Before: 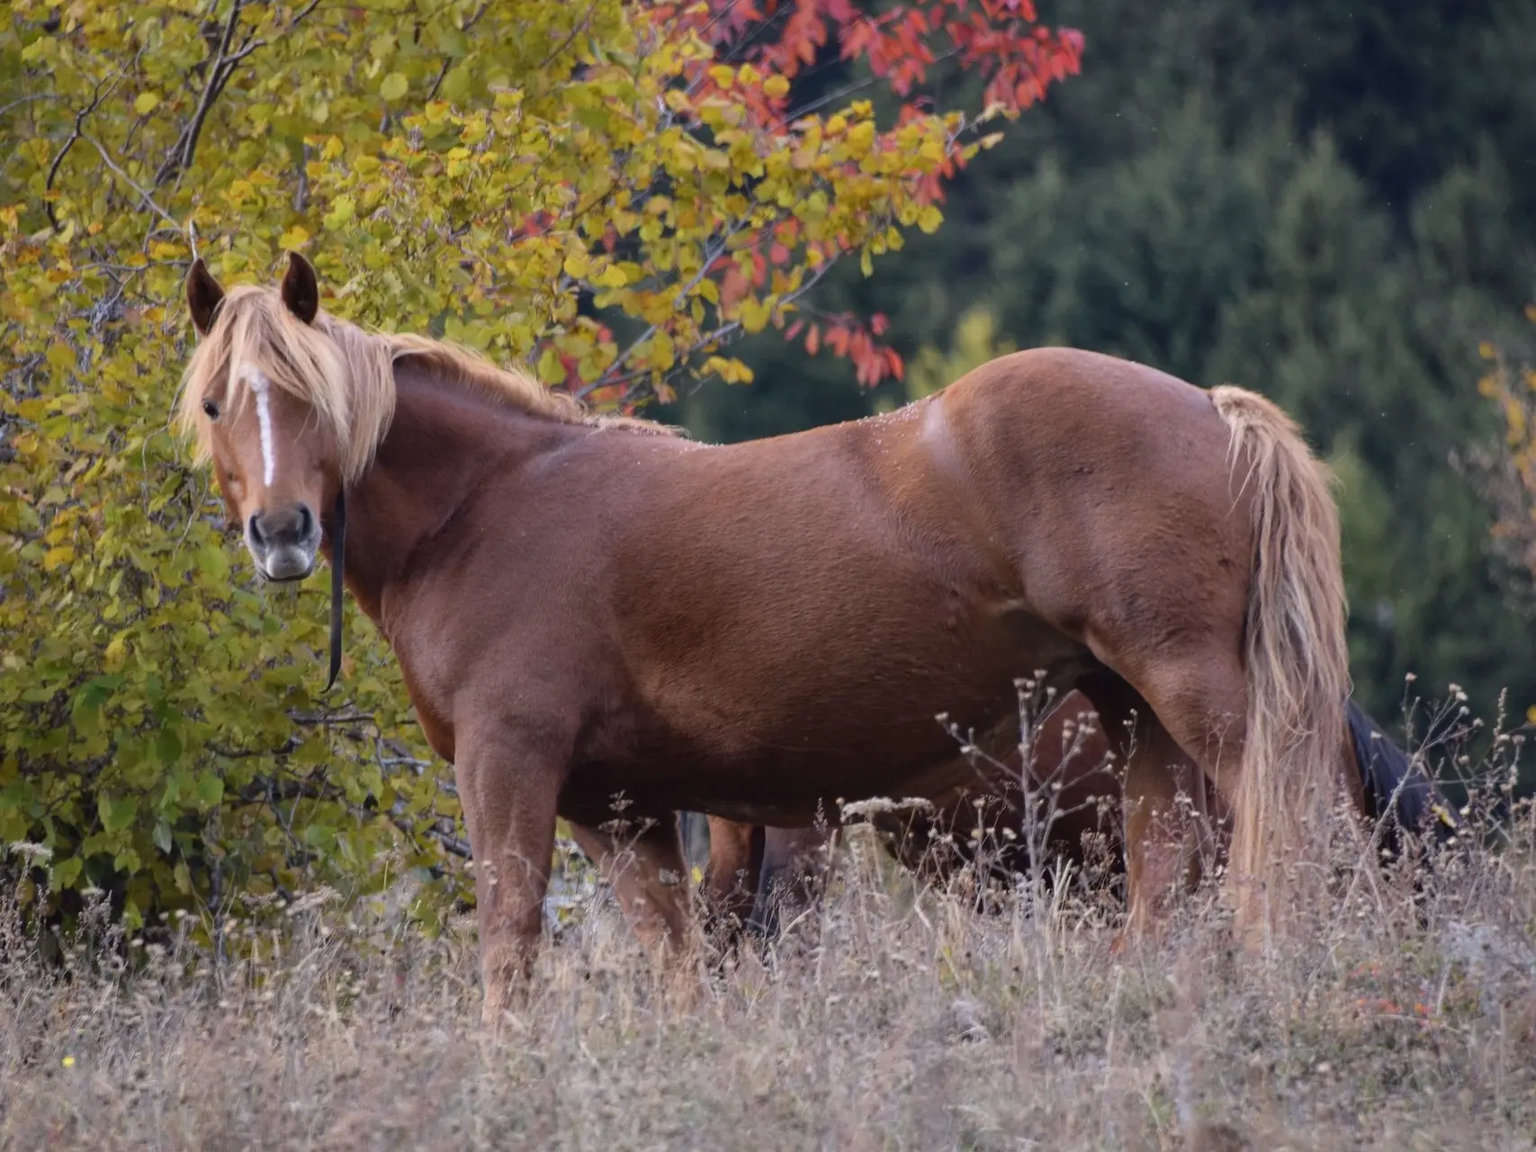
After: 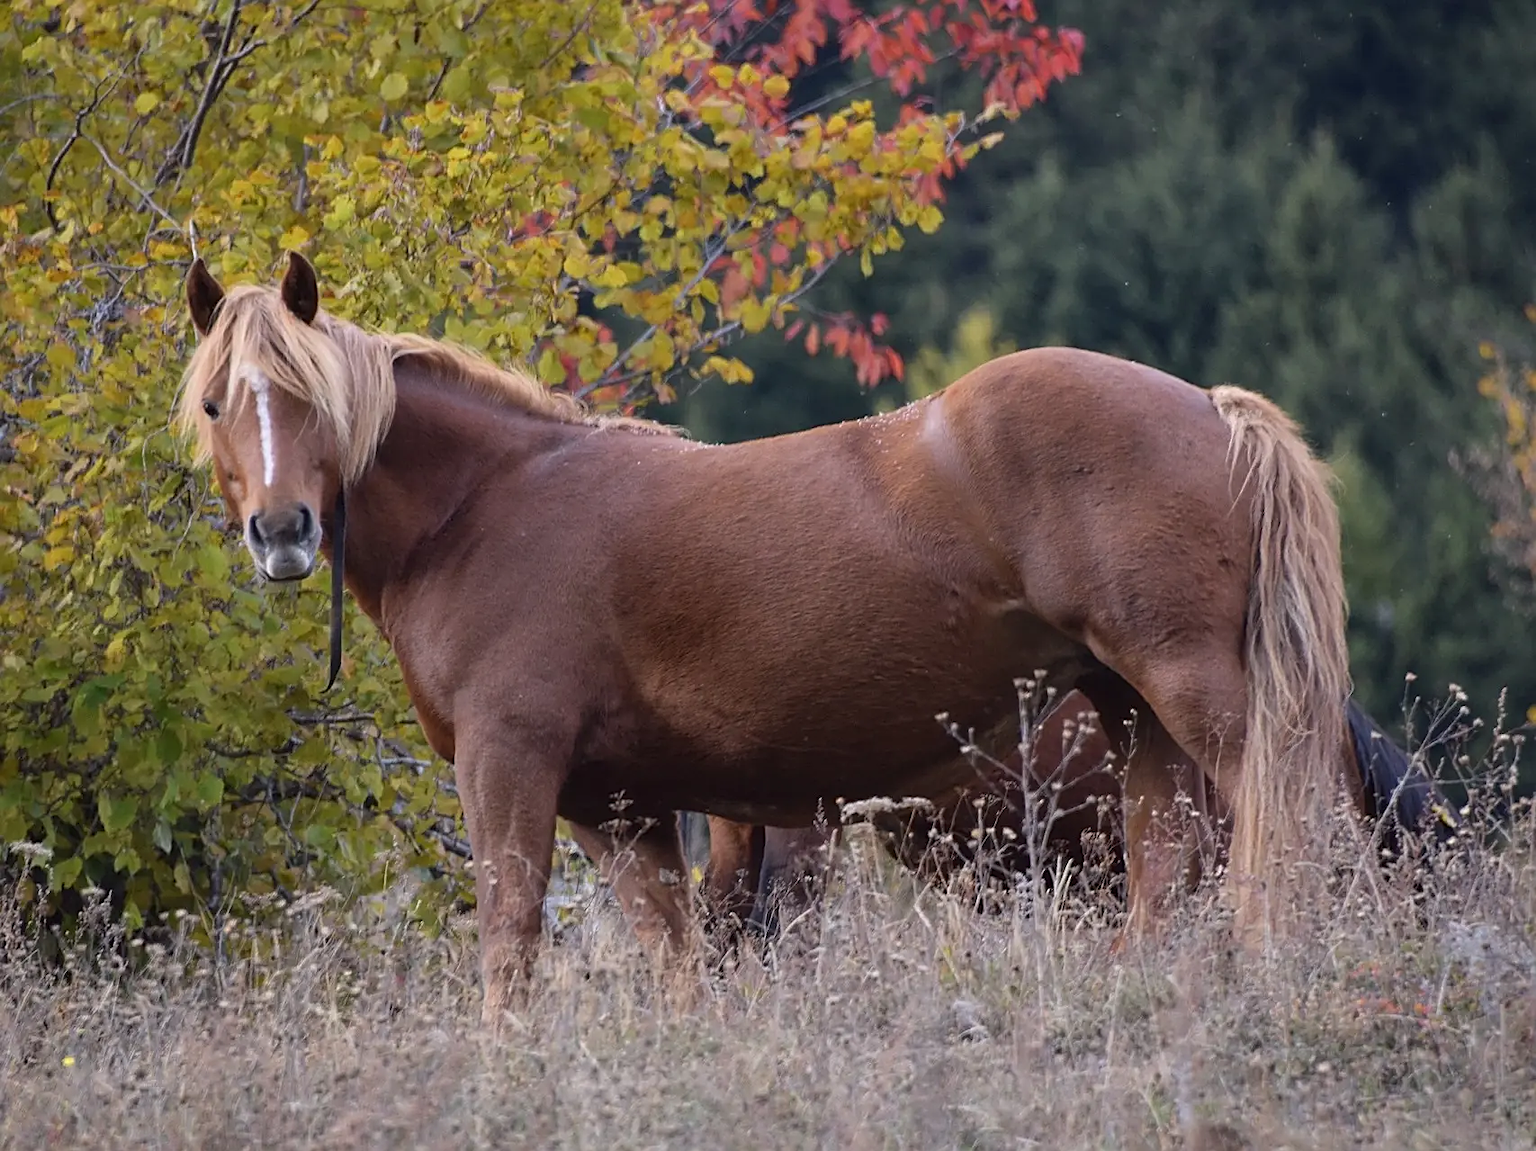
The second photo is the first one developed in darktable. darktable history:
sharpen: amount 0.588
